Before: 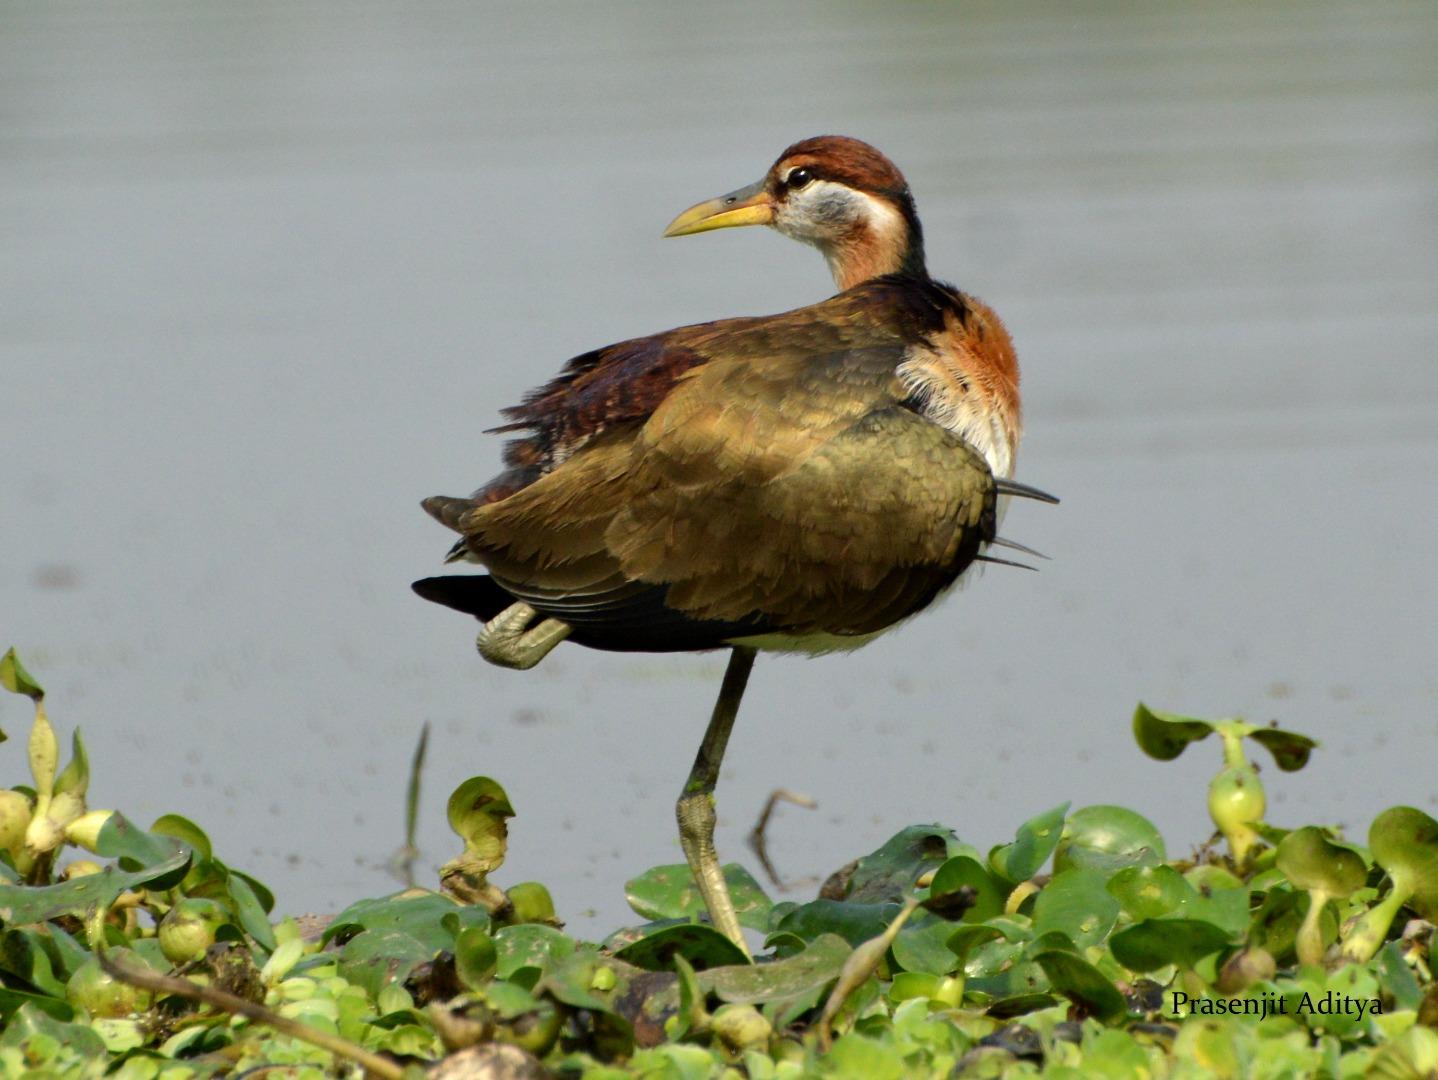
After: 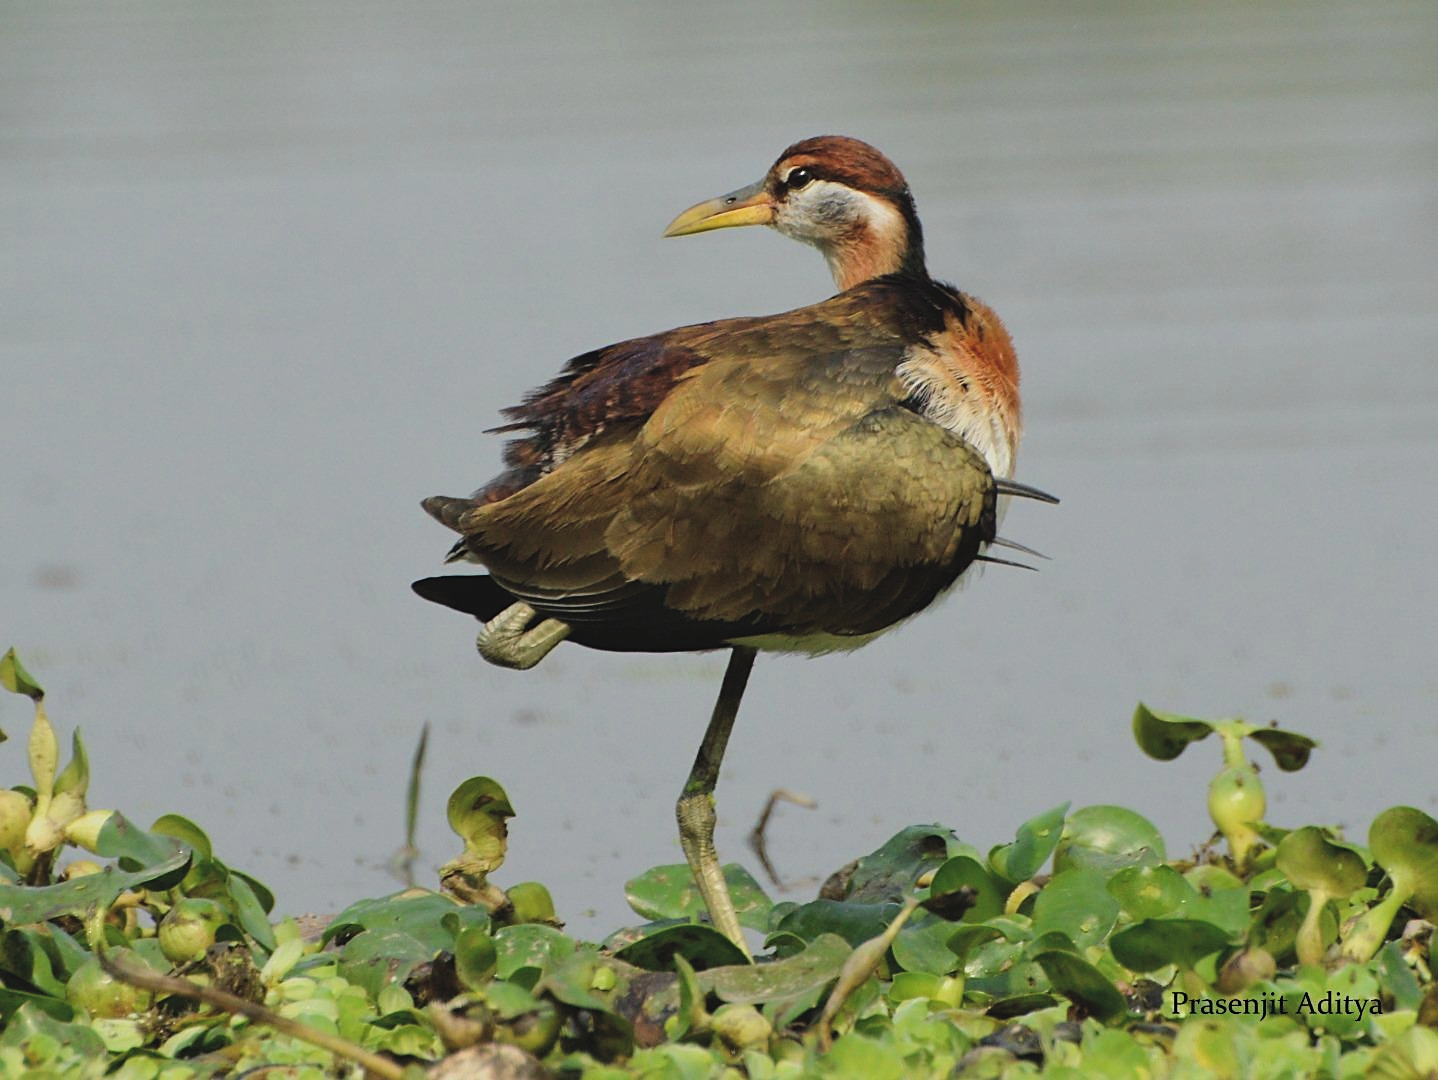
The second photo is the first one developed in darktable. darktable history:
sharpen: on, module defaults
exposure: black level correction -0.015, compensate highlight preservation false
filmic rgb: hardness 4.17
